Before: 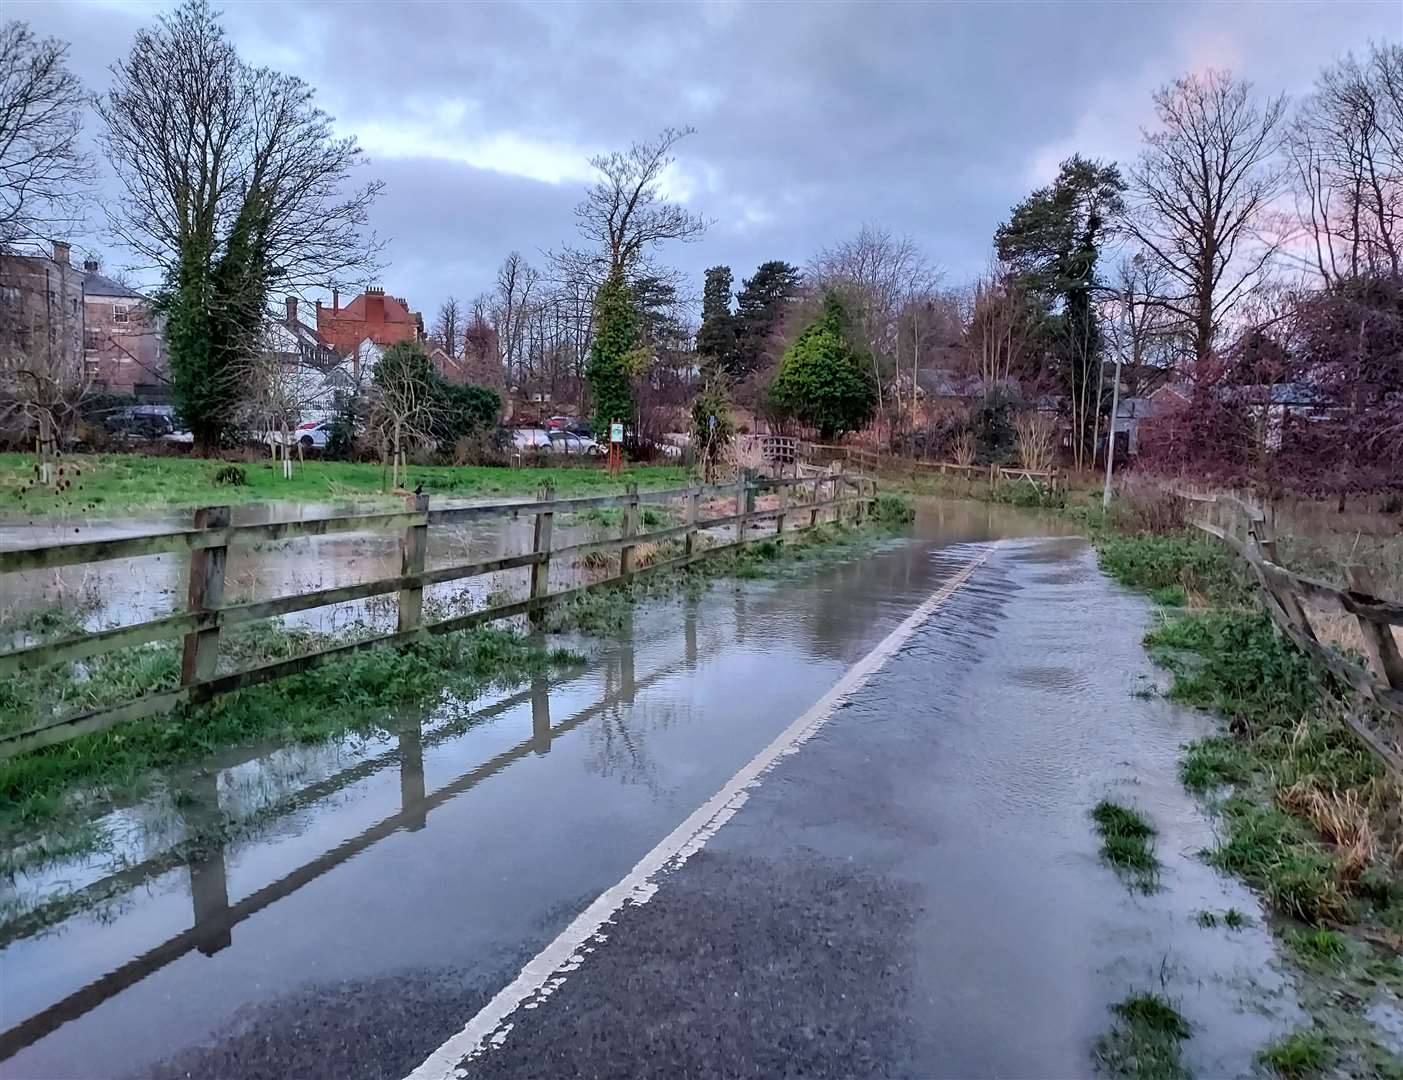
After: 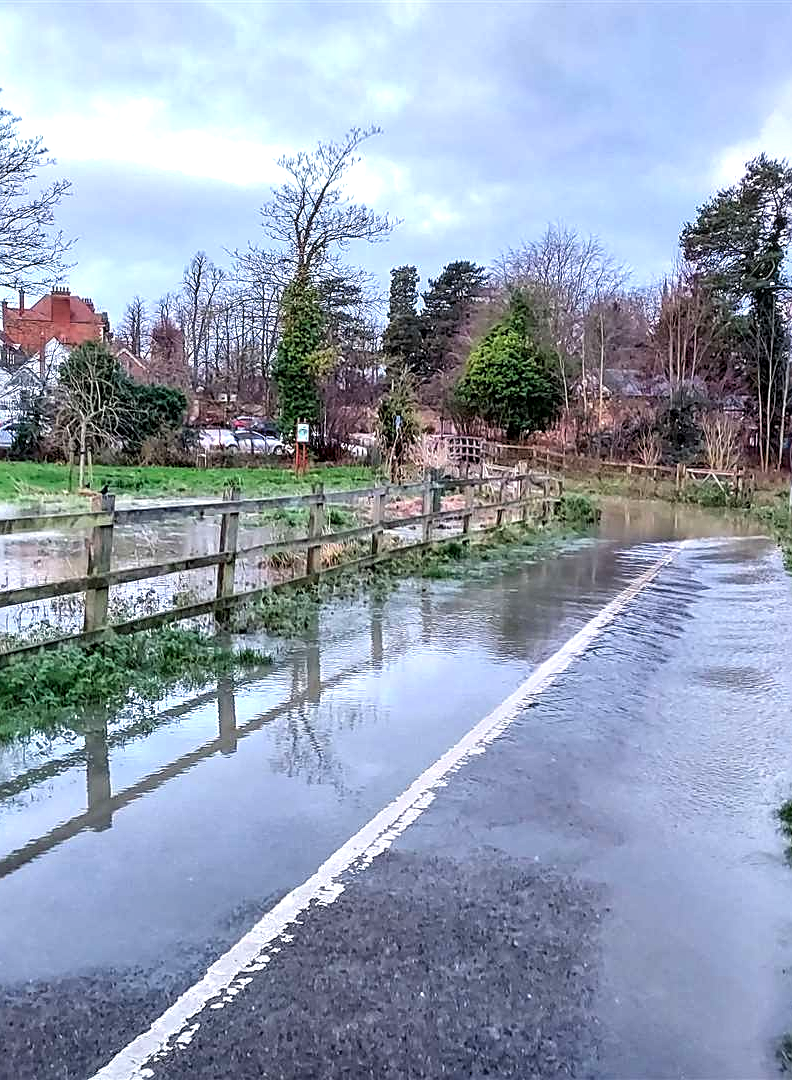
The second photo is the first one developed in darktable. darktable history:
sharpen: on, module defaults
crop and rotate: left 22.416%, right 21.074%
exposure: black level correction 0, exposure 0.703 EV, compensate highlight preservation false
local contrast: on, module defaults
